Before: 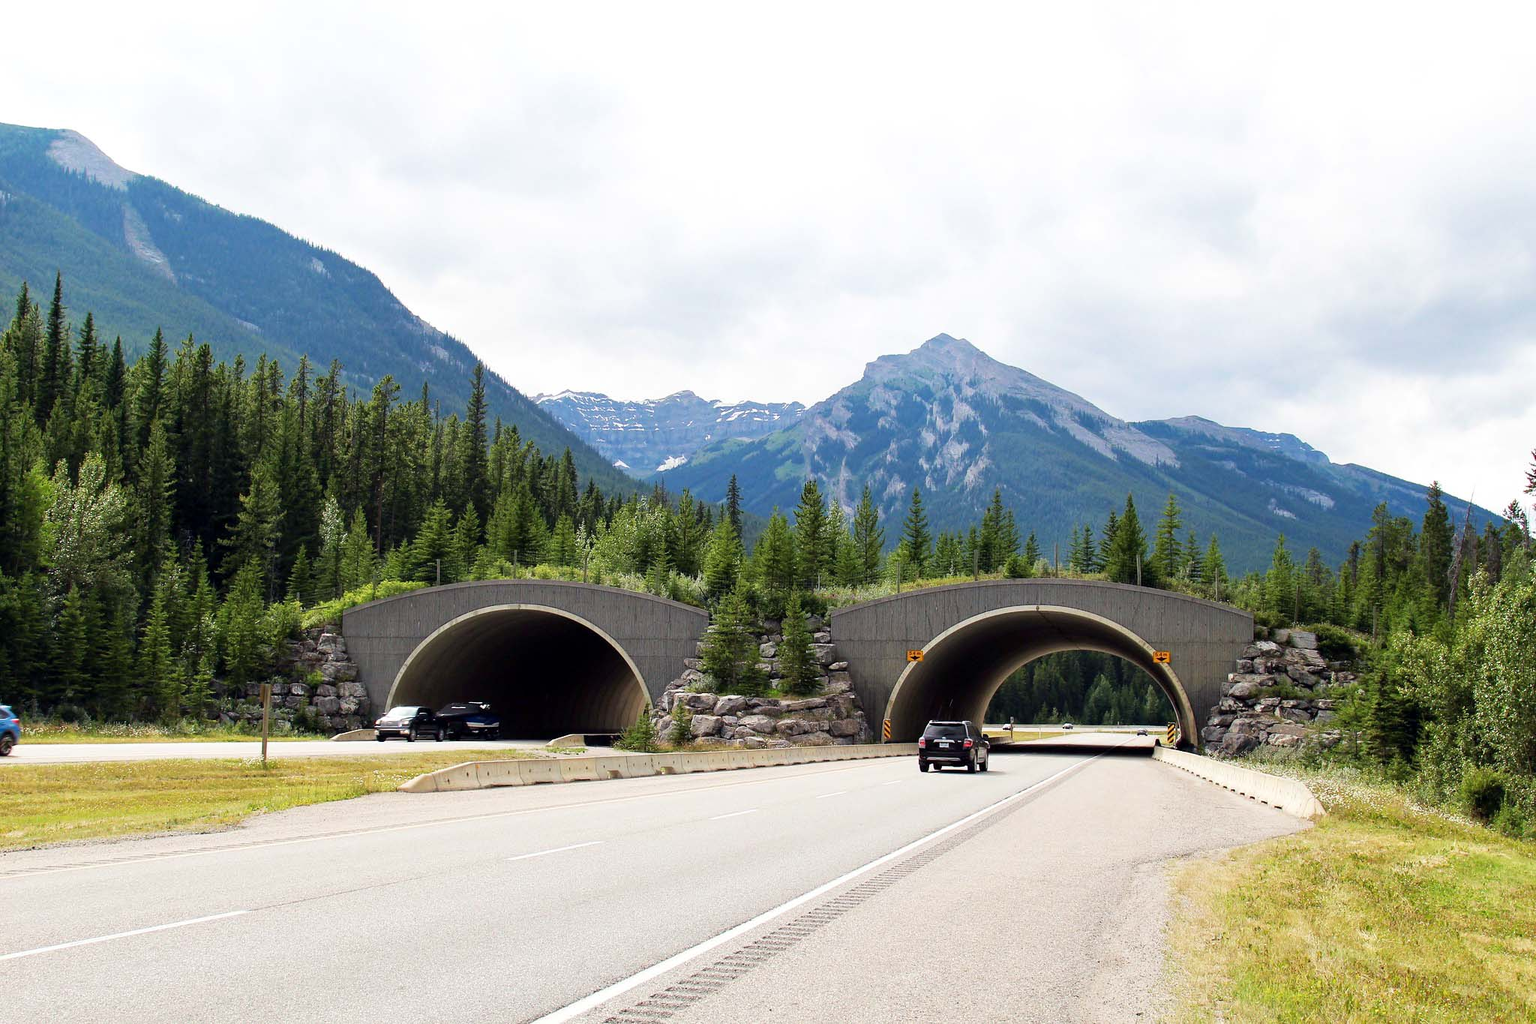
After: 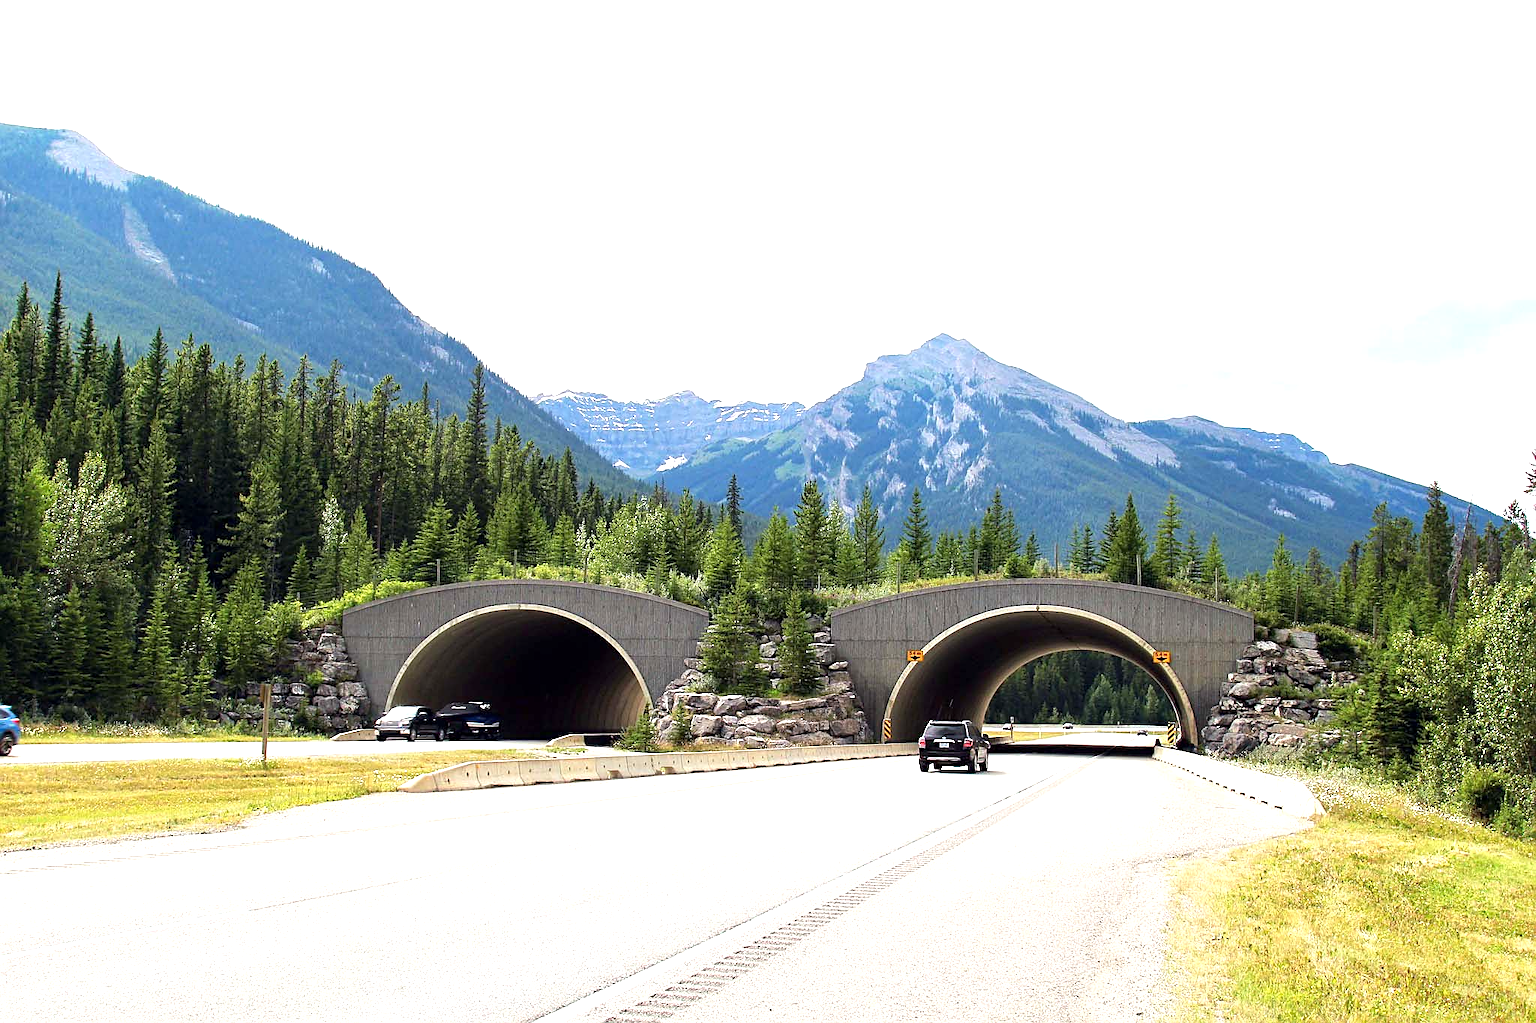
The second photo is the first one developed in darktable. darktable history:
exposure: exposure 0.657 EV, compensate highlight preservation false
sharpen: on, module defaults
tone equalizer: on, module defaults
